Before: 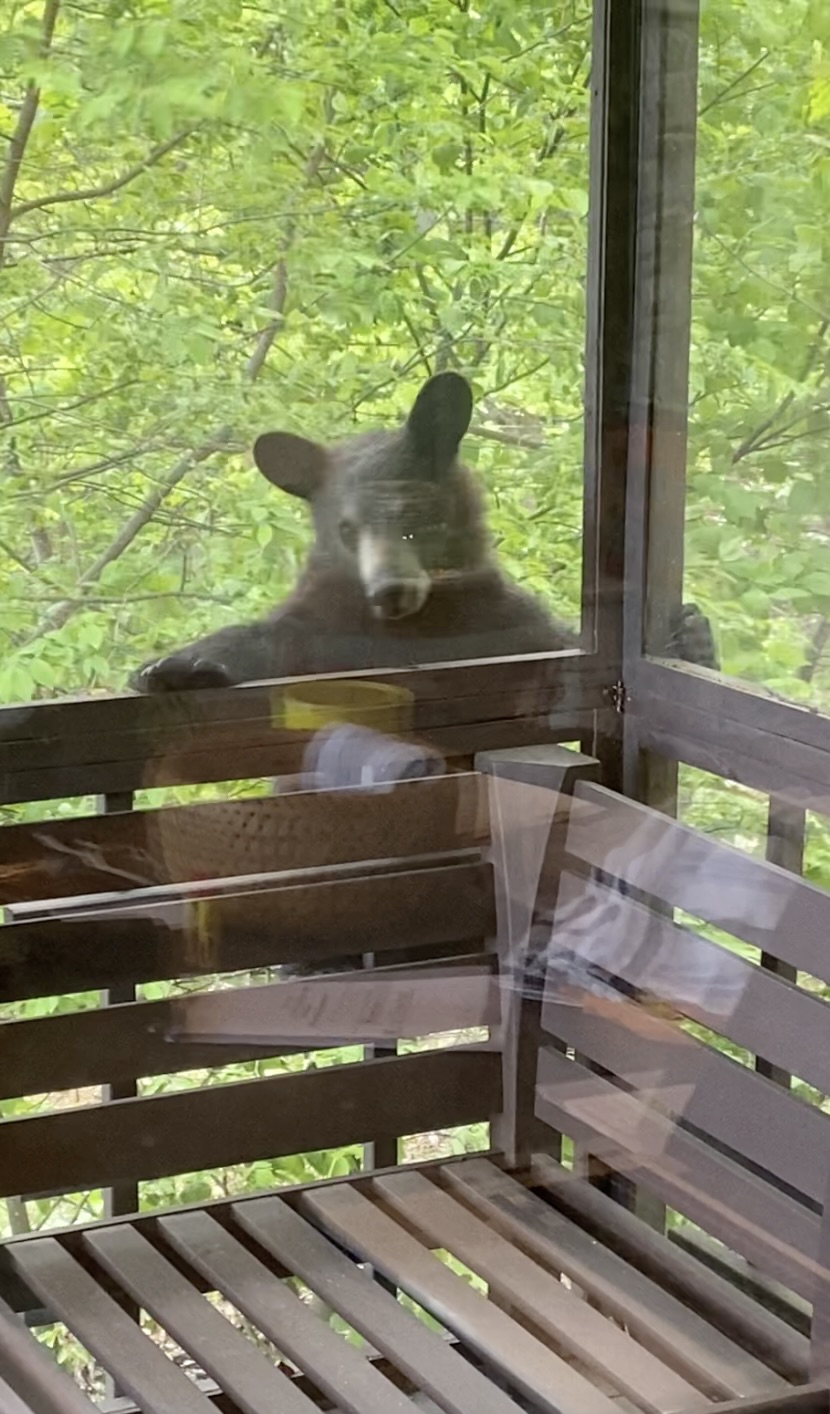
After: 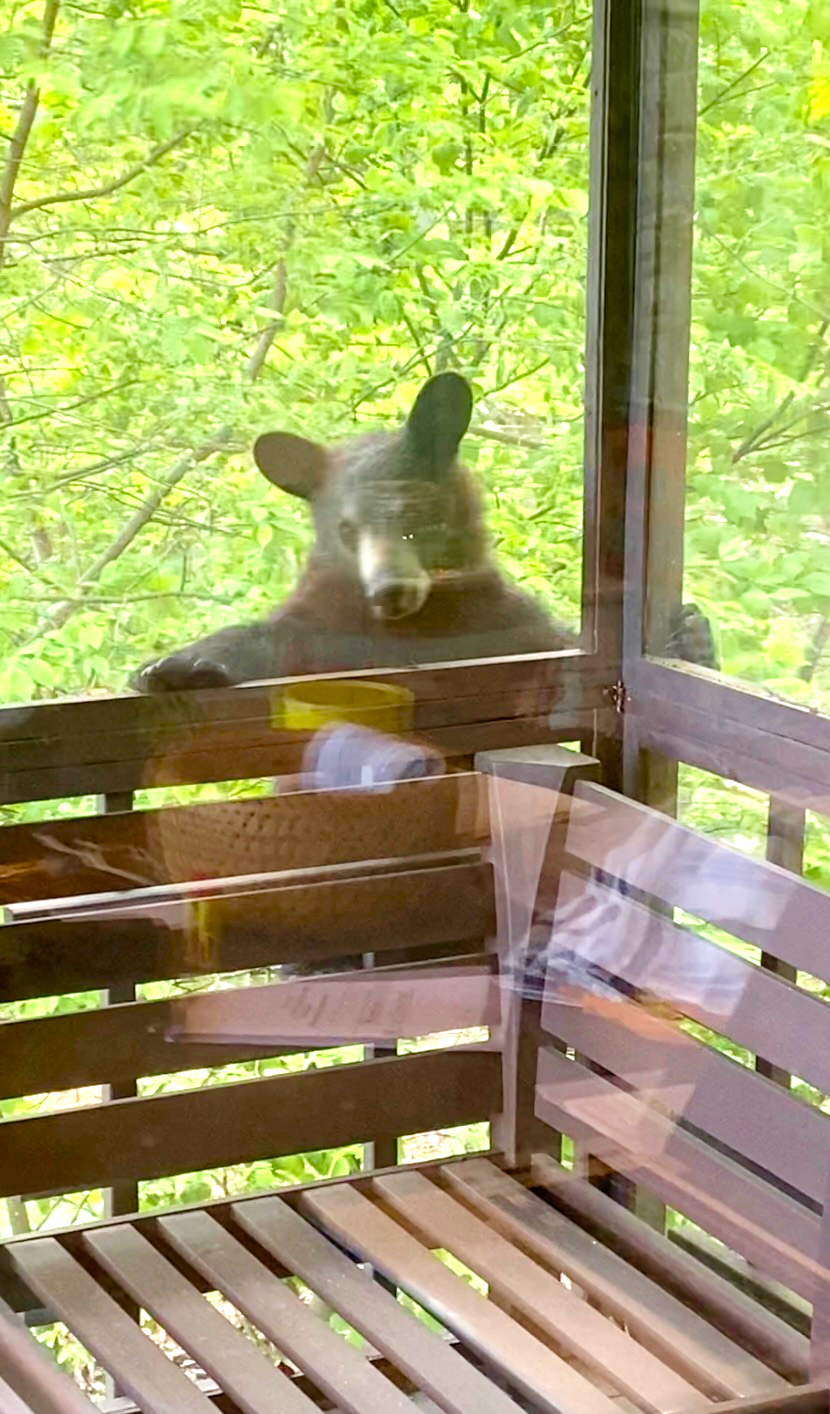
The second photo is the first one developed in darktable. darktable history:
exposure: exposure 0.7 EV, compensate highlight preservation false
color balance rgb: perceptual saturation grading › global saturation 35%, perceptual saturation grading › highlights -30%, perceptual saturation grading › shadows 35%, perceptual brilliance grading › global brilliance 3%, perceptual brilliance grading › highlights -3%, perceptual brilliance grading › shadows 3%
velvia: on, module defaults
